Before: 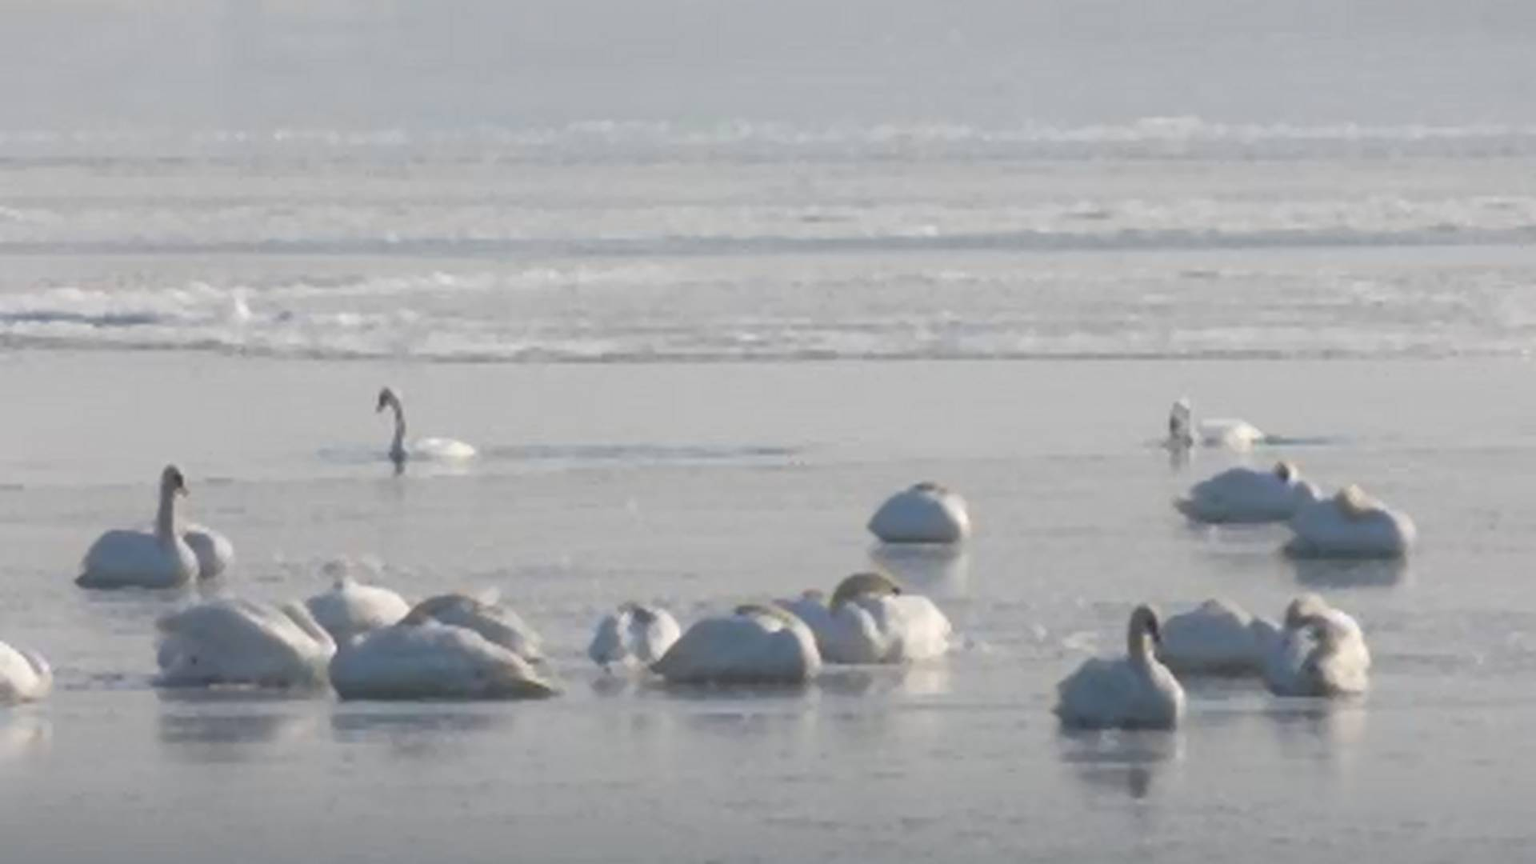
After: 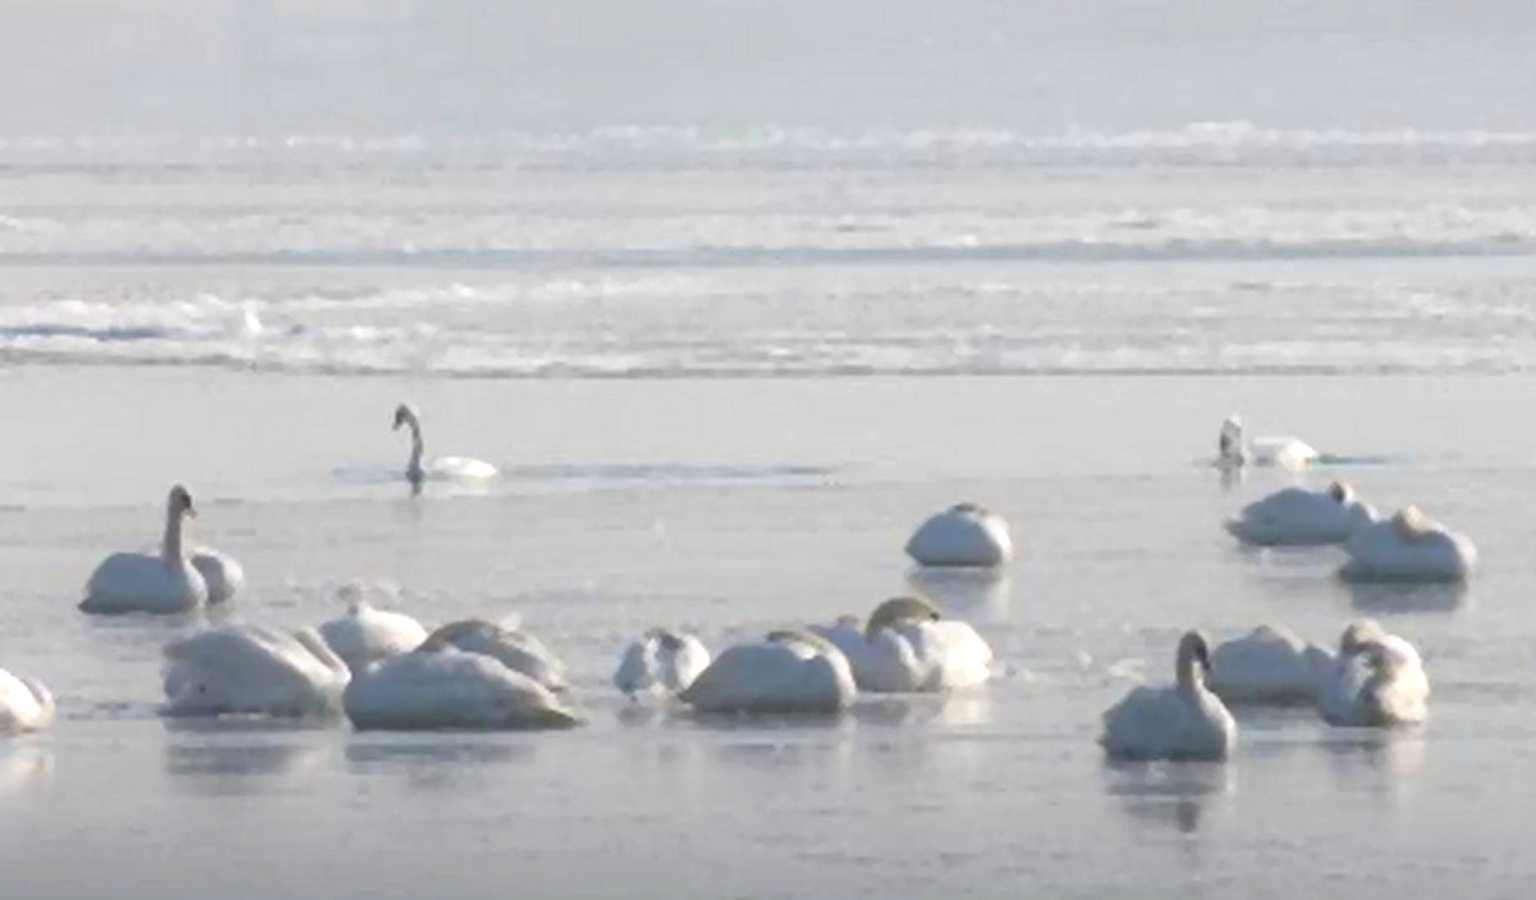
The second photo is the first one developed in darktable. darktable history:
exposure: compensate highlight preservation false
crop: right 4.098%, bottom 0.028%
tone equalizer: -8 EV -0.411 EV, -7 EV -0.395 EV, -6 EV -0.299 EV, -5 EV -0.238 EV, -3 EV 0.219 EV, -2 EV 0.363 EV, -1 EV 0.365 EV, +0 EV 0.429 EV
